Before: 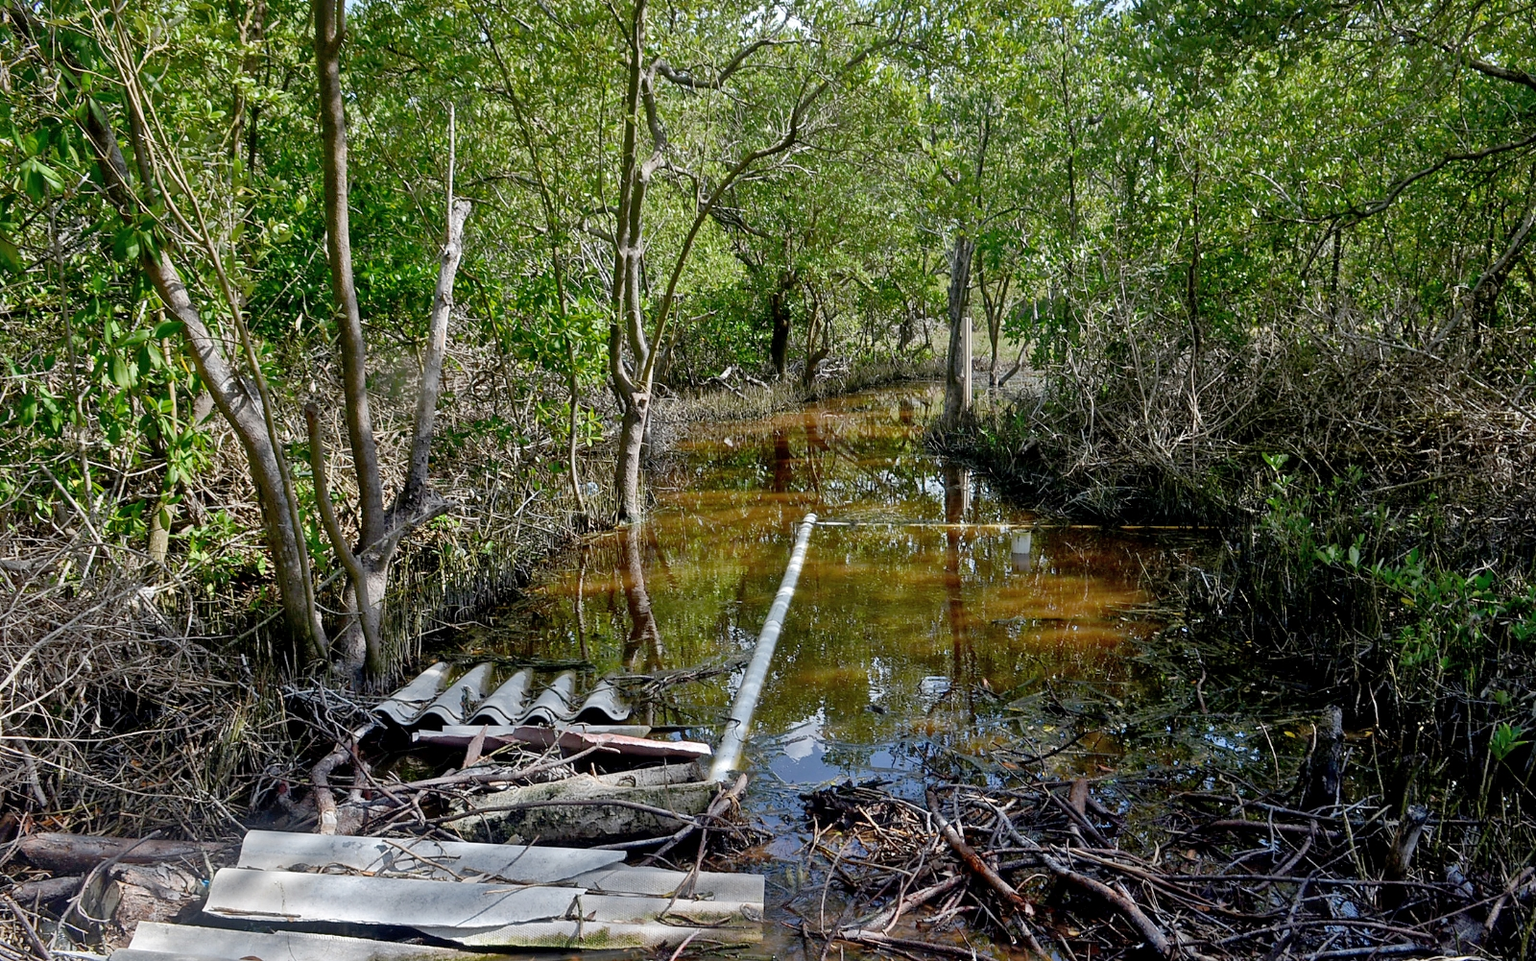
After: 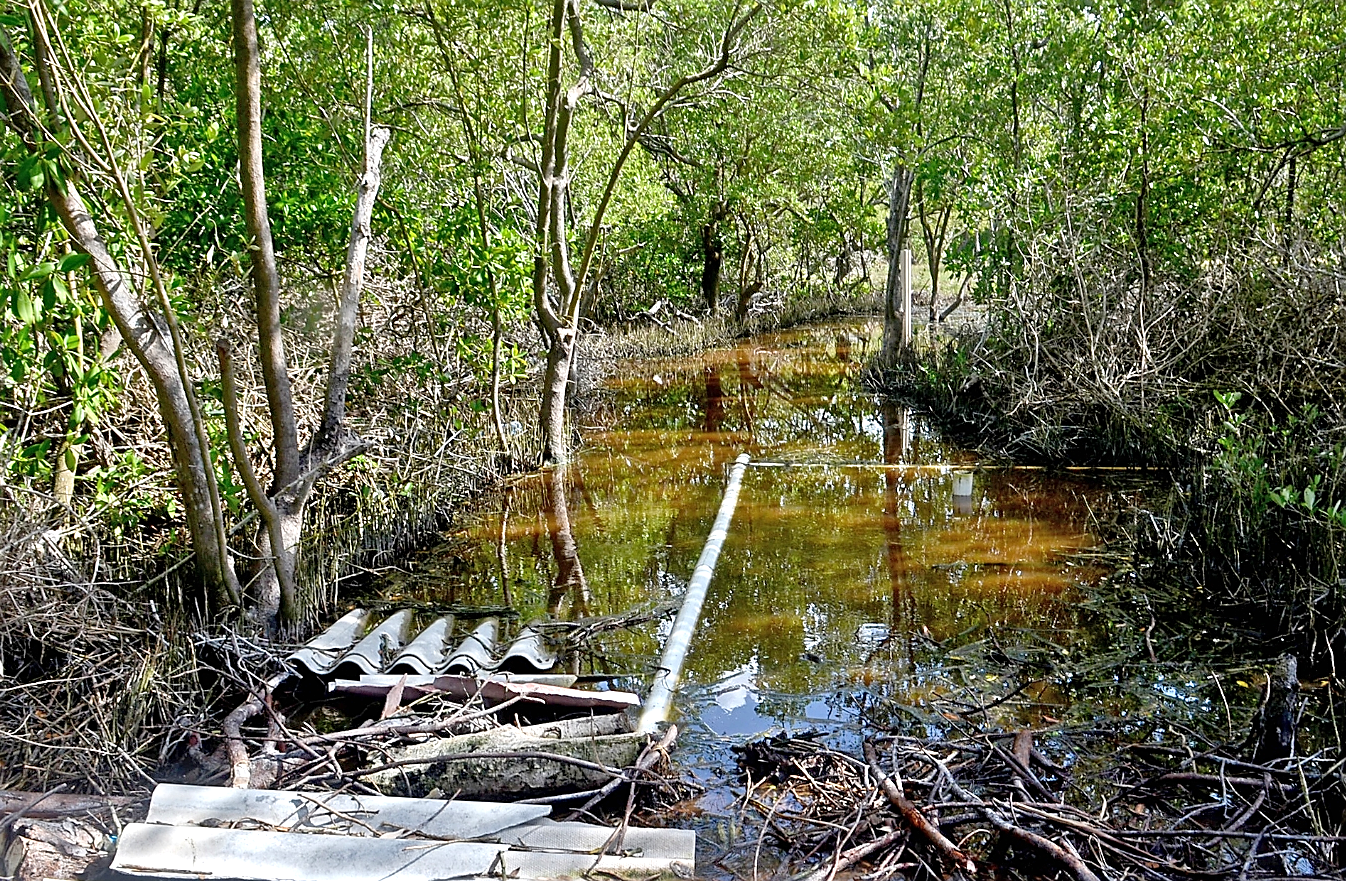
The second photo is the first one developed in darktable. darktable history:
crop: left 6.321%, top 8.148%, right 9.536%, bottom 3.785%
exposure: black level correction 0, exposure 0.69 EV, compensate highlight preservation false
sharpen: on, module defaults
